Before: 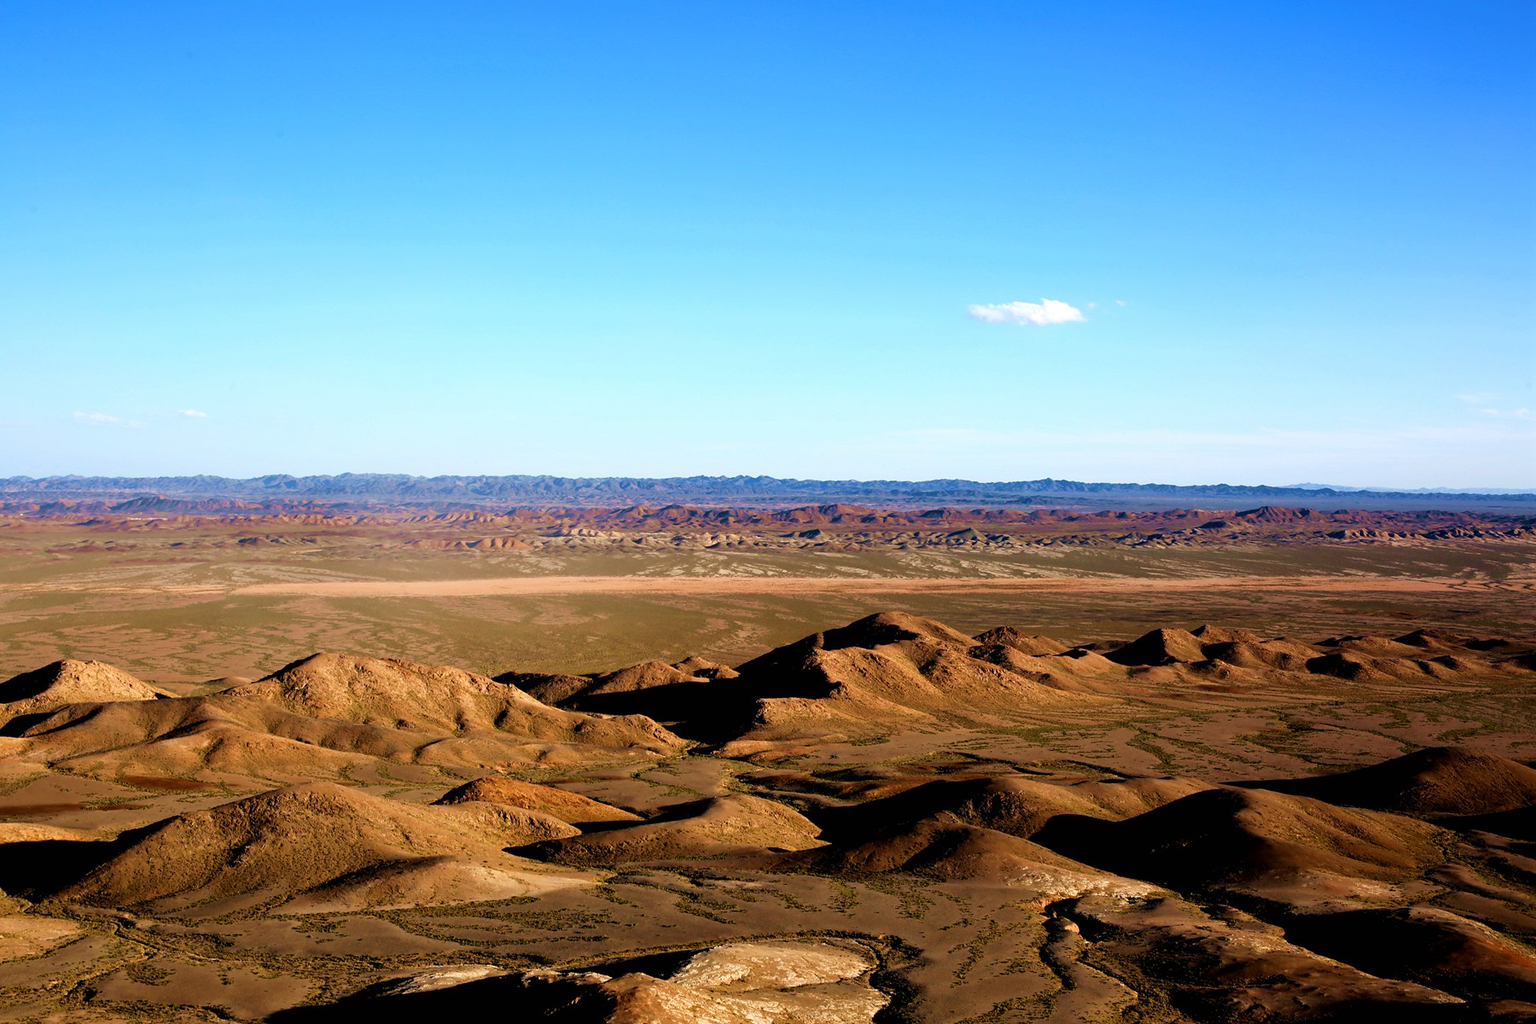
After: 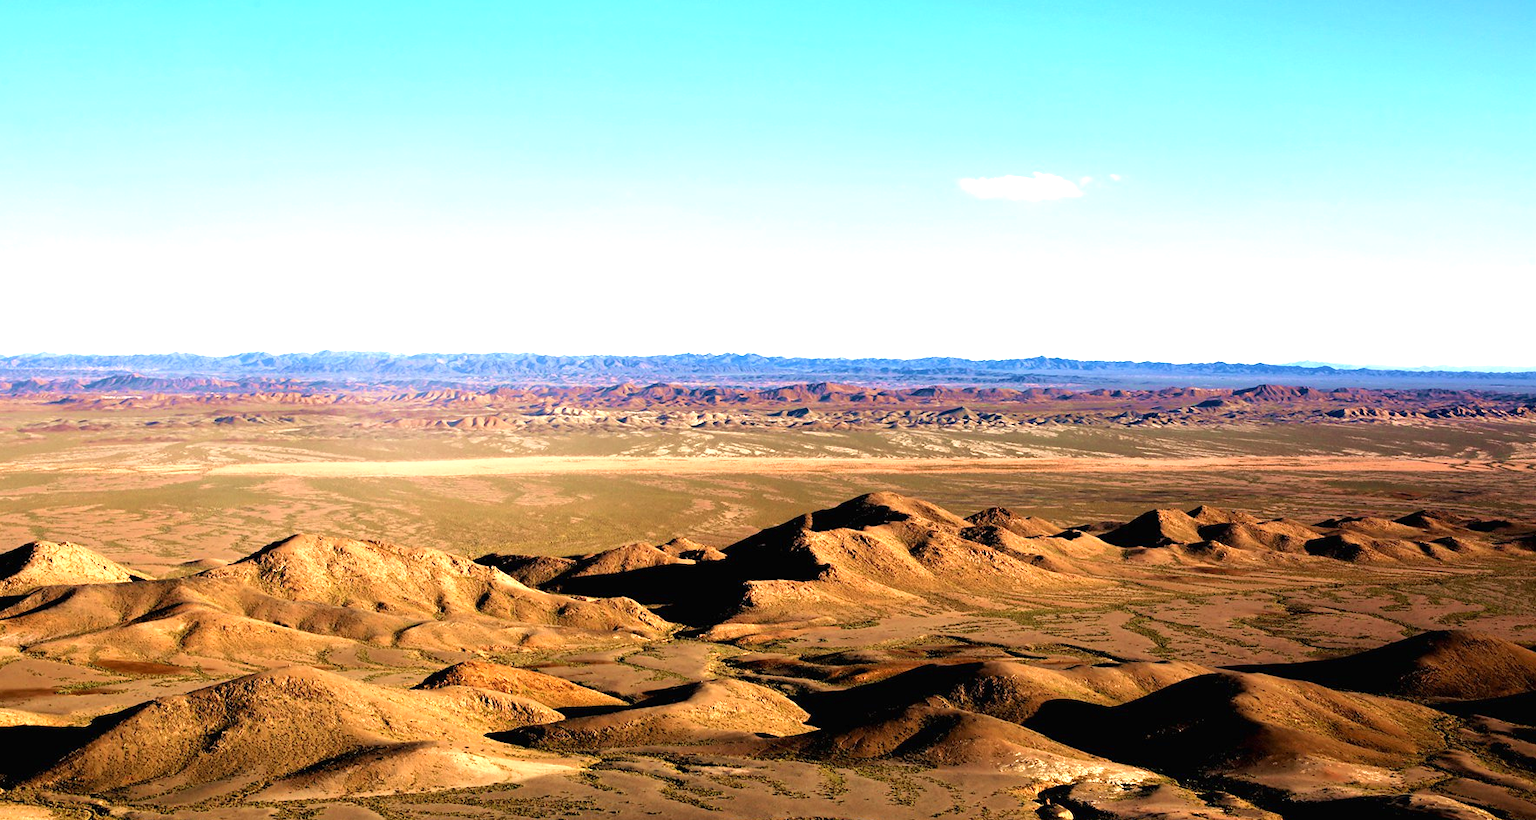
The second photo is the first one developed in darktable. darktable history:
crop and rotate: left 1.888%, top 12.693%, right 0.132%, bottom 8.752%
exposure: black level correction 0, exposure 1.001 EV, compensate highlight preservation false
